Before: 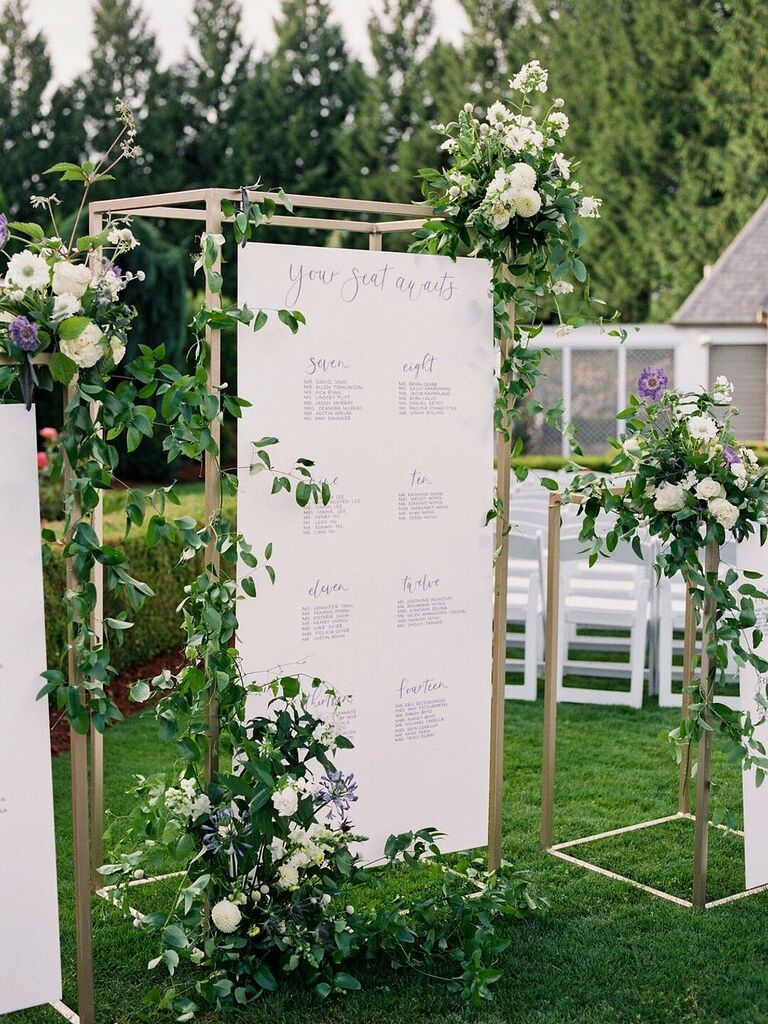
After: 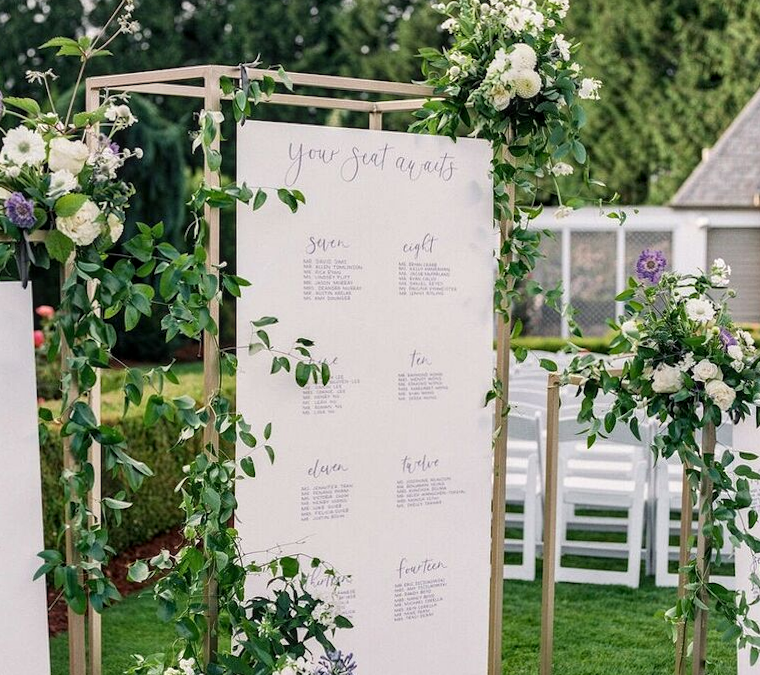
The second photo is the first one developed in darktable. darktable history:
crop: top 11.166%, bottom 22.168%
local contrast: on, module defaults
rotate and perspective: rotation 0.174°, lens shift (vertical) 0.013, lens shift (horizontal) 0.019, shear 0.001, automatic cropping original format, crop left 0.007, crop right 0.991, crop top 0.016, crop bottom 0.997
